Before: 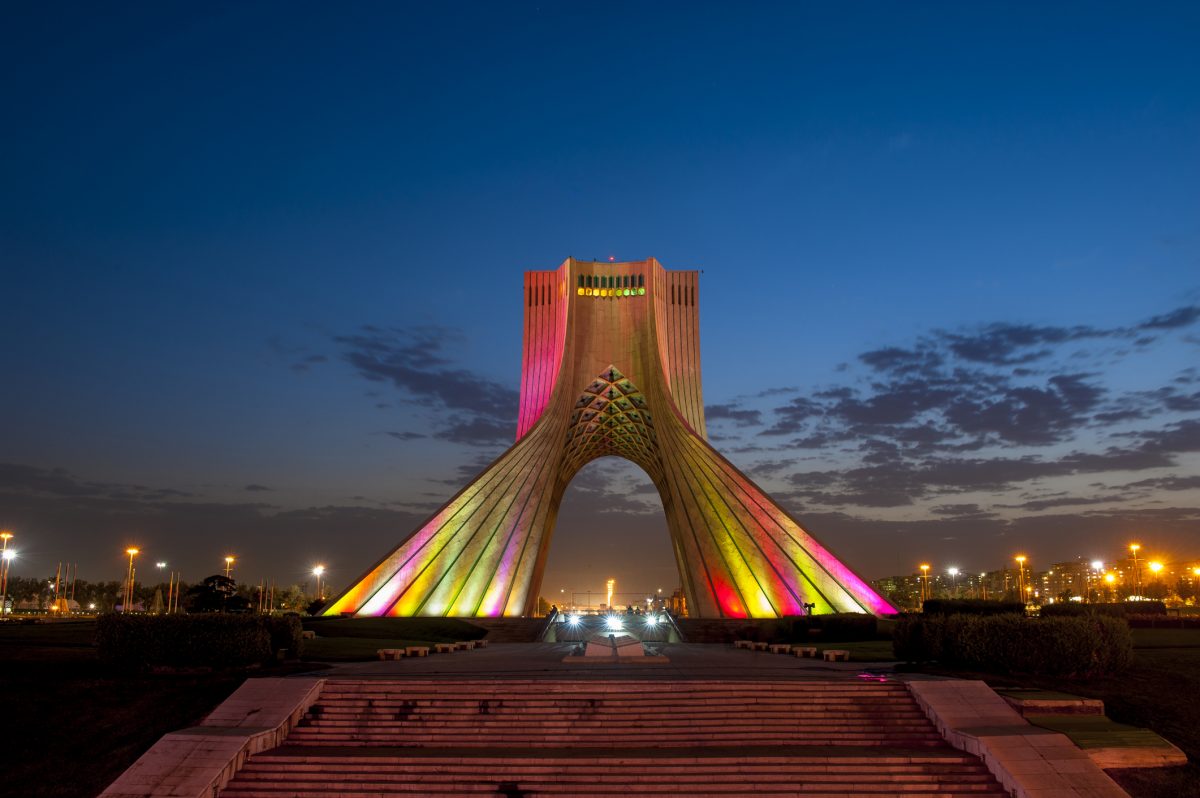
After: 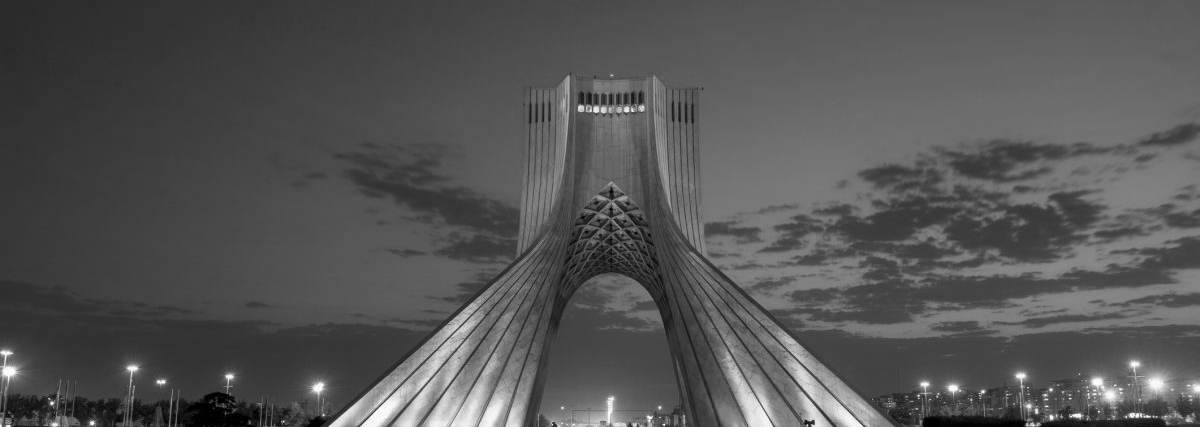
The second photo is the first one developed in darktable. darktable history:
crop and rotate: top 23.043%, bottom 23.437%
monochrome: on, module defaults
